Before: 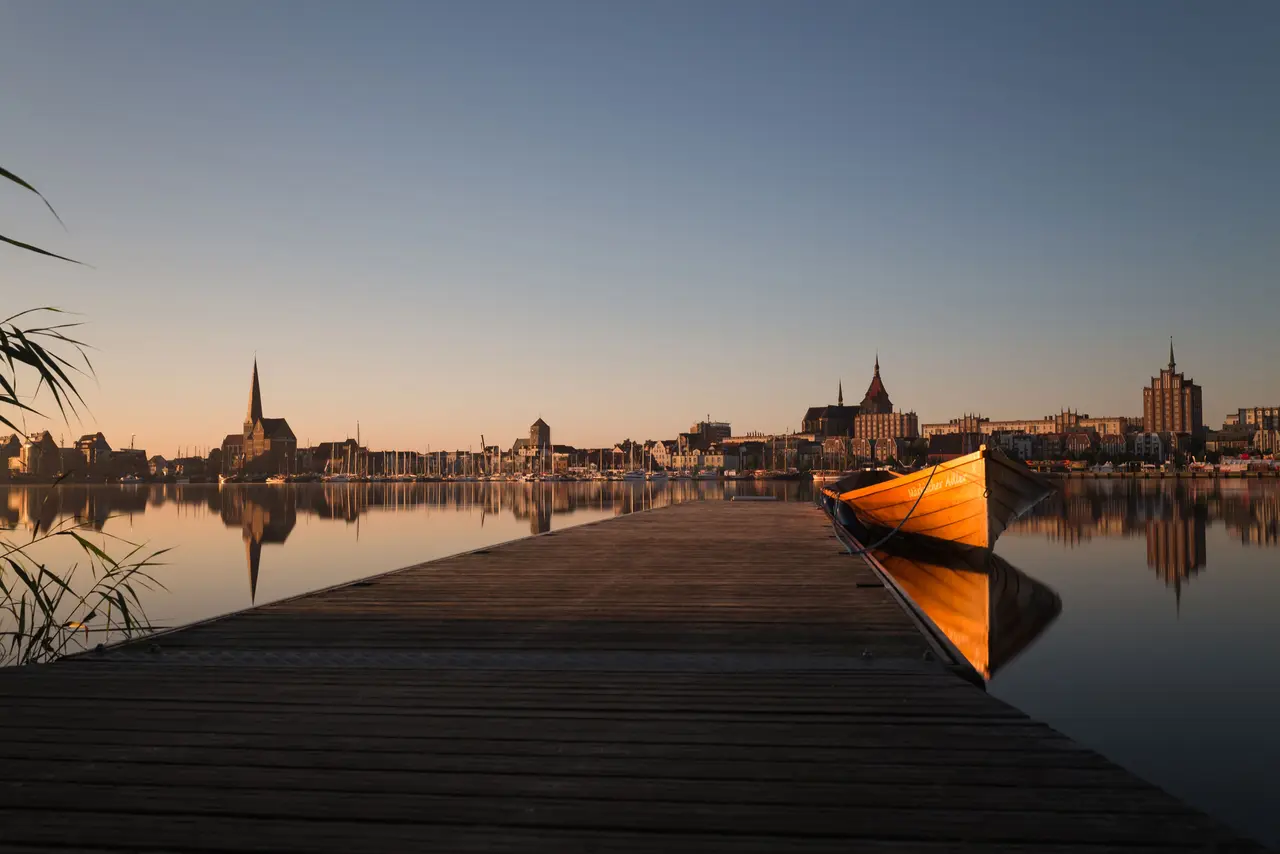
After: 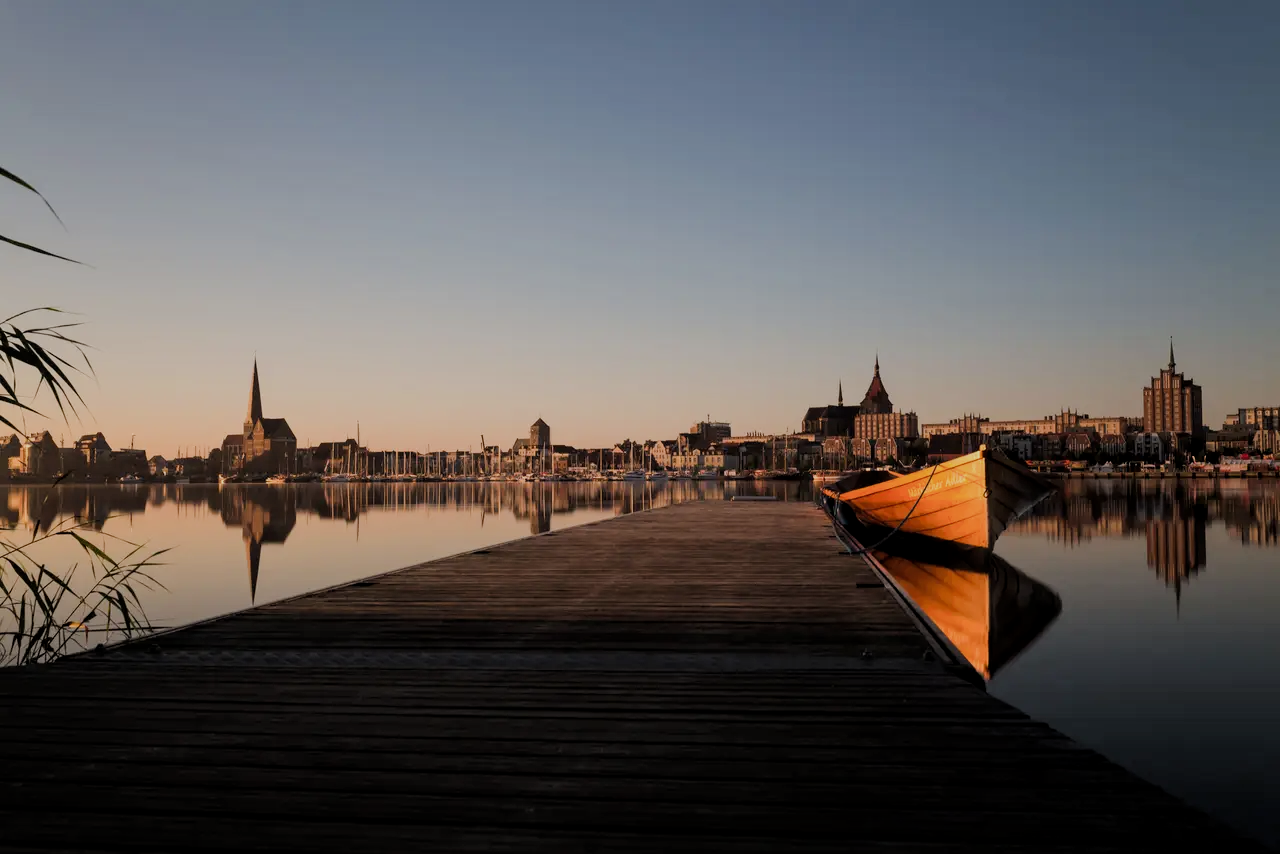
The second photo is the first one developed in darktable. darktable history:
local contrast: highlights 100%, shadows 100%, detail 120%, midtone range 0.2
filmic rgb: black relative exposure -7.65 EV, white relative exposure 4.56 EV, hardness 3.61
